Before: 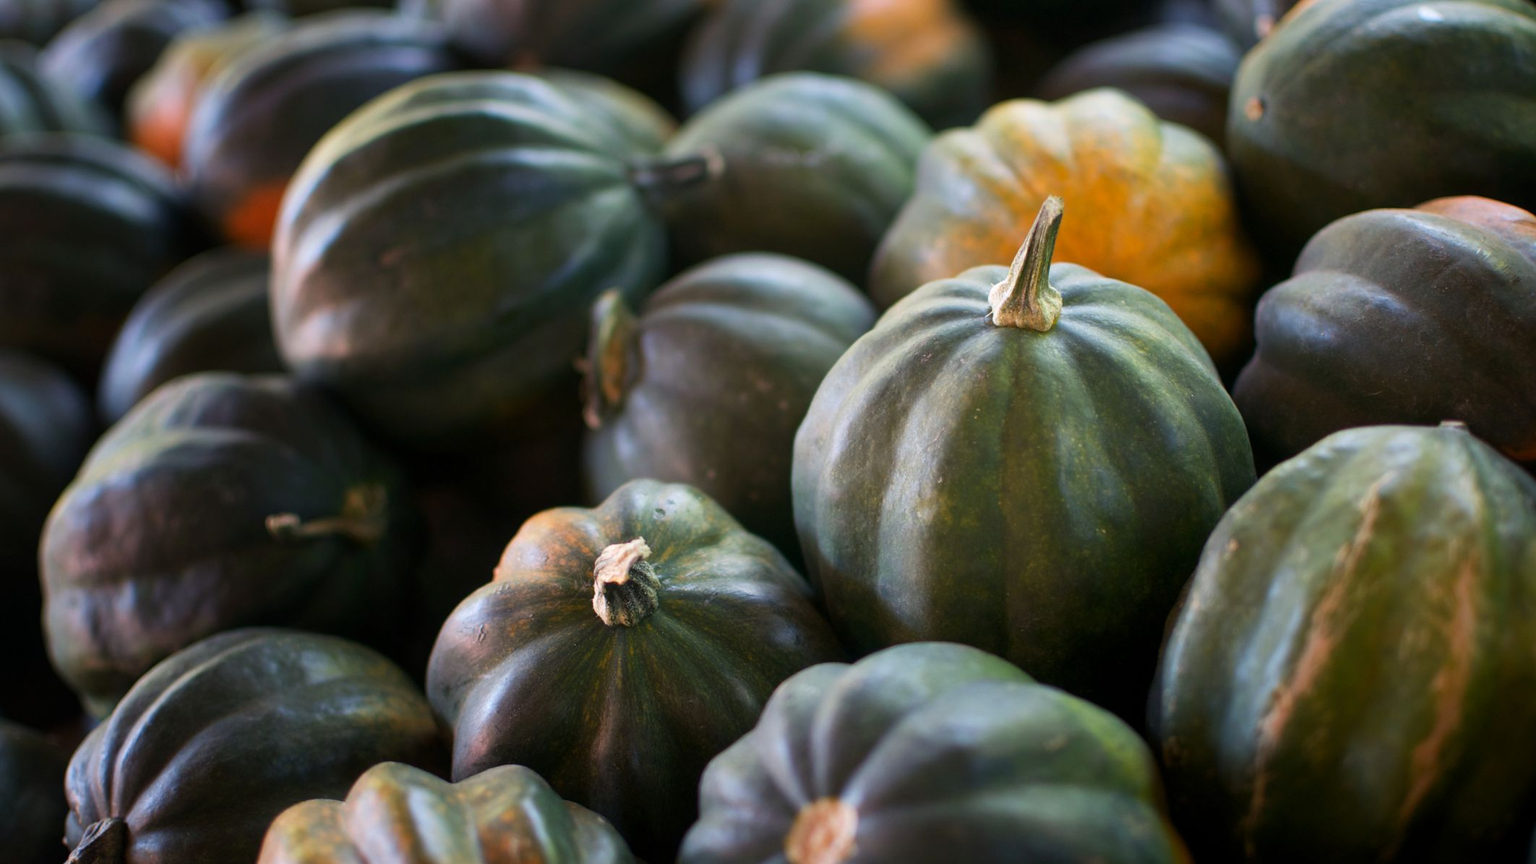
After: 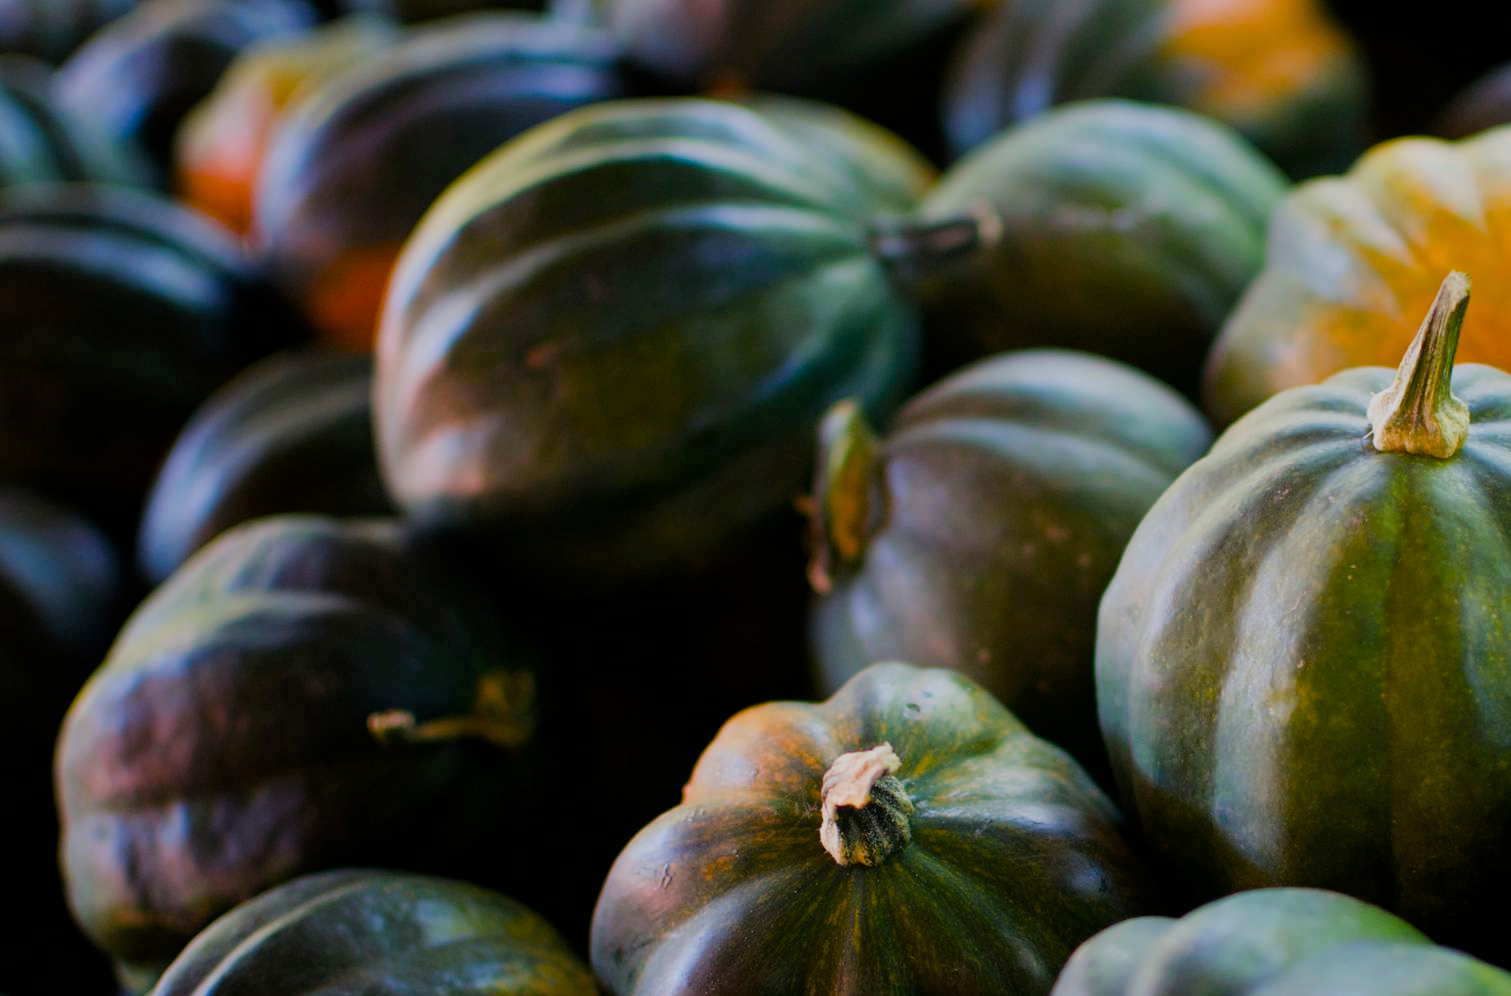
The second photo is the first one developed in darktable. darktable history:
color balance rgb: linear chroma grading › global chroma 18.9%, perceptual saturation grading › global saturation 20%, perceptual saturation grading › highlights -25%, perceptual saturation grading › shadows 50%, global vibrance 18.93%
filmic rgb: black relative exposure -7.65 EV, white relative exposure 4.56 EV, hardness 3.61
crop: right 28.885%, bottom 16.626%
